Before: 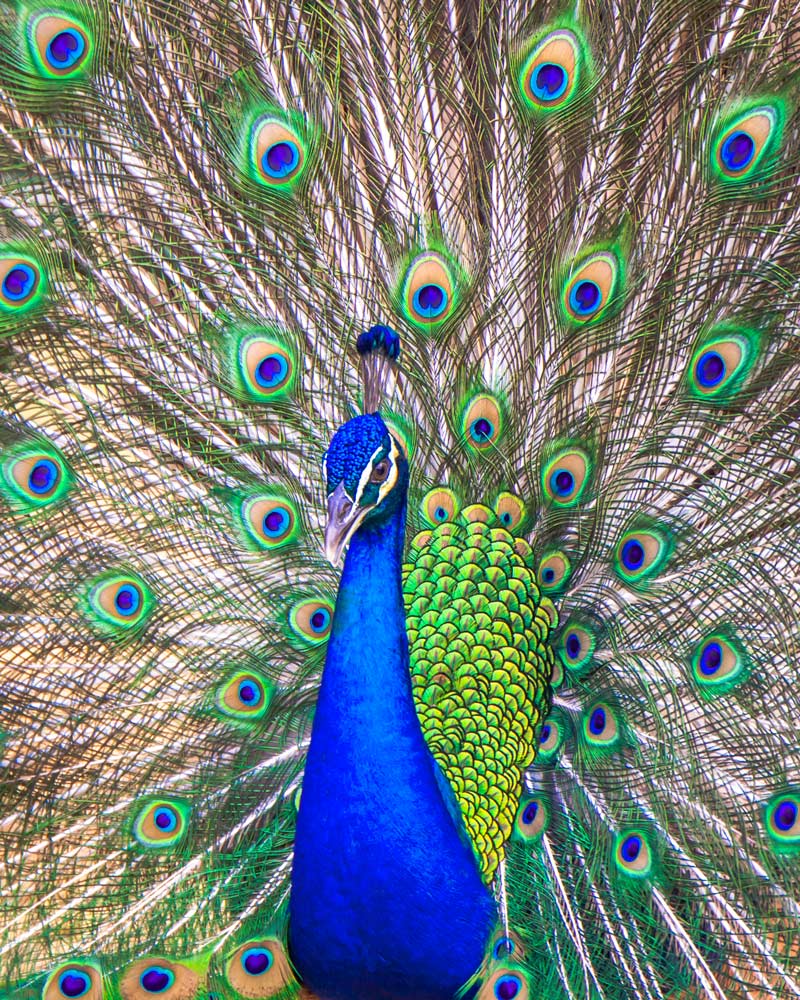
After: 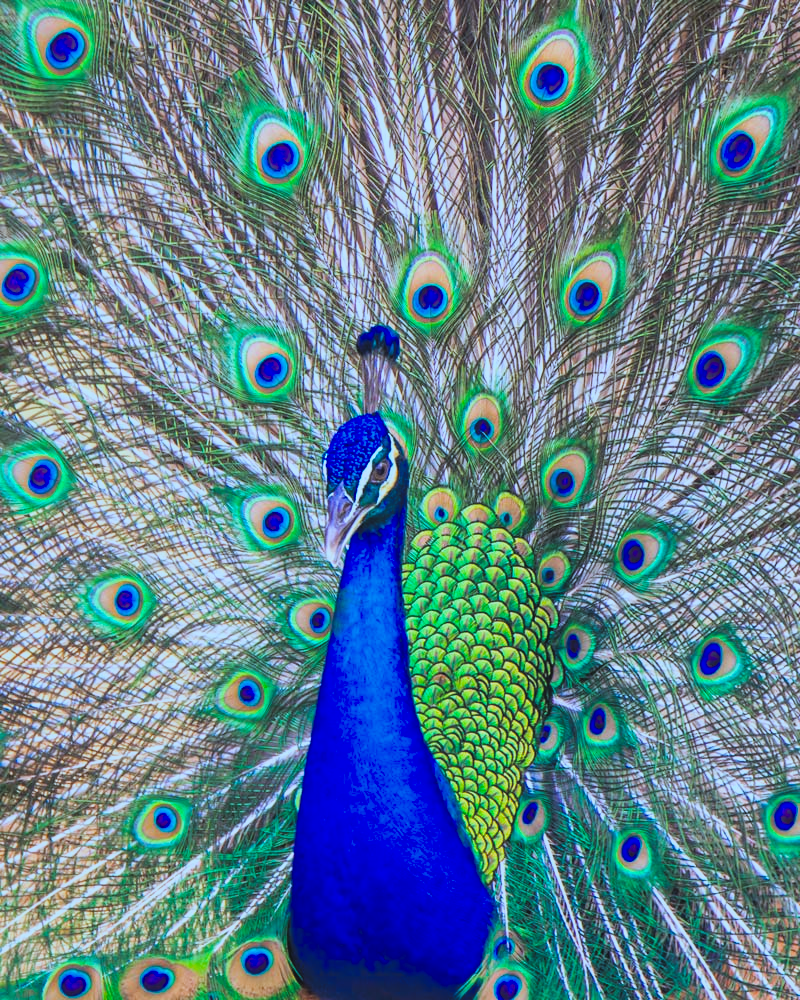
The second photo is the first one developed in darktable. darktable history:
color correction: highlights a* -9.35, highlights b* -23.15
contrast brightness saturation: saturation -0.05
filmic rgb: black relative exposure -7.75 EV, white relative exposure 4.4 EV, threshold 3 EV, target black luminance 0%, hardness 3.76, latitude 50.51%, contrast 1.074, highlights saturation mix 10%, shadows ↔ highlights balance -0.22%, color science v4 (2020), enable highlight reconstruction true
exposure: black level correction -0.023, exposure -0.039 EV, compensate highlight preservation false
